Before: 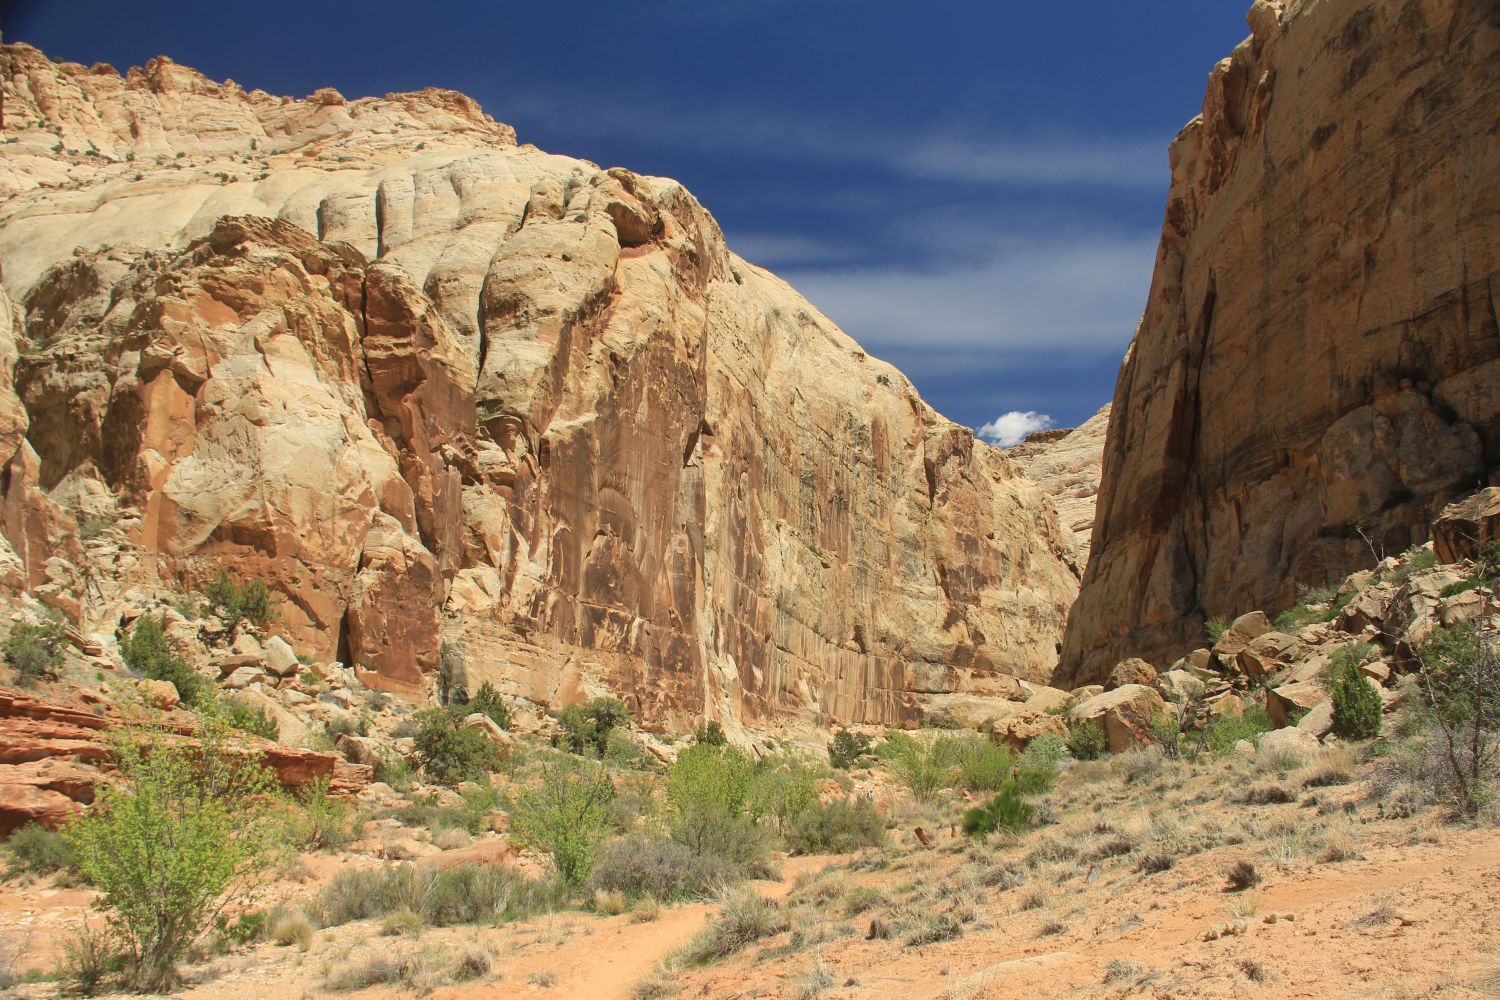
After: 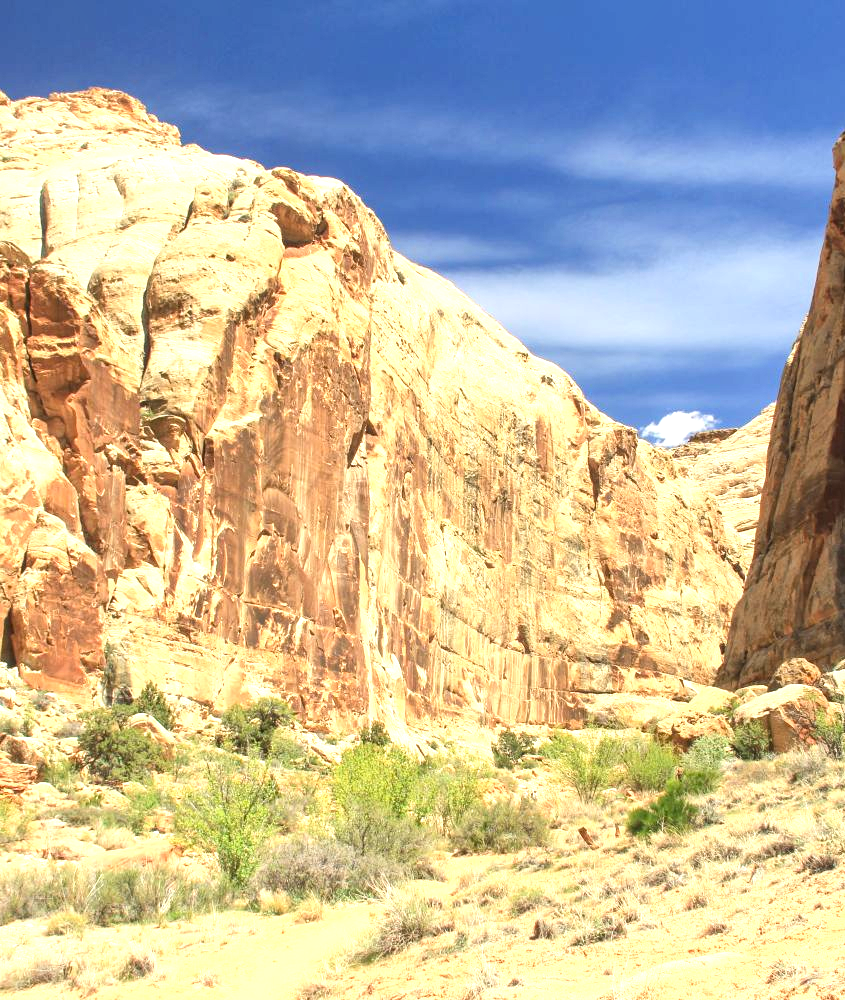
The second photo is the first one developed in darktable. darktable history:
exposure: black level correction 0, exposure 1.195 EV, compensate highlight preservation false
crop and rotate: left 22.423%, right 21.24%
contrast brightness saturation: contrast 0.098, brightness 0.031, saturation 0.092
local contrast: on, module defaults
